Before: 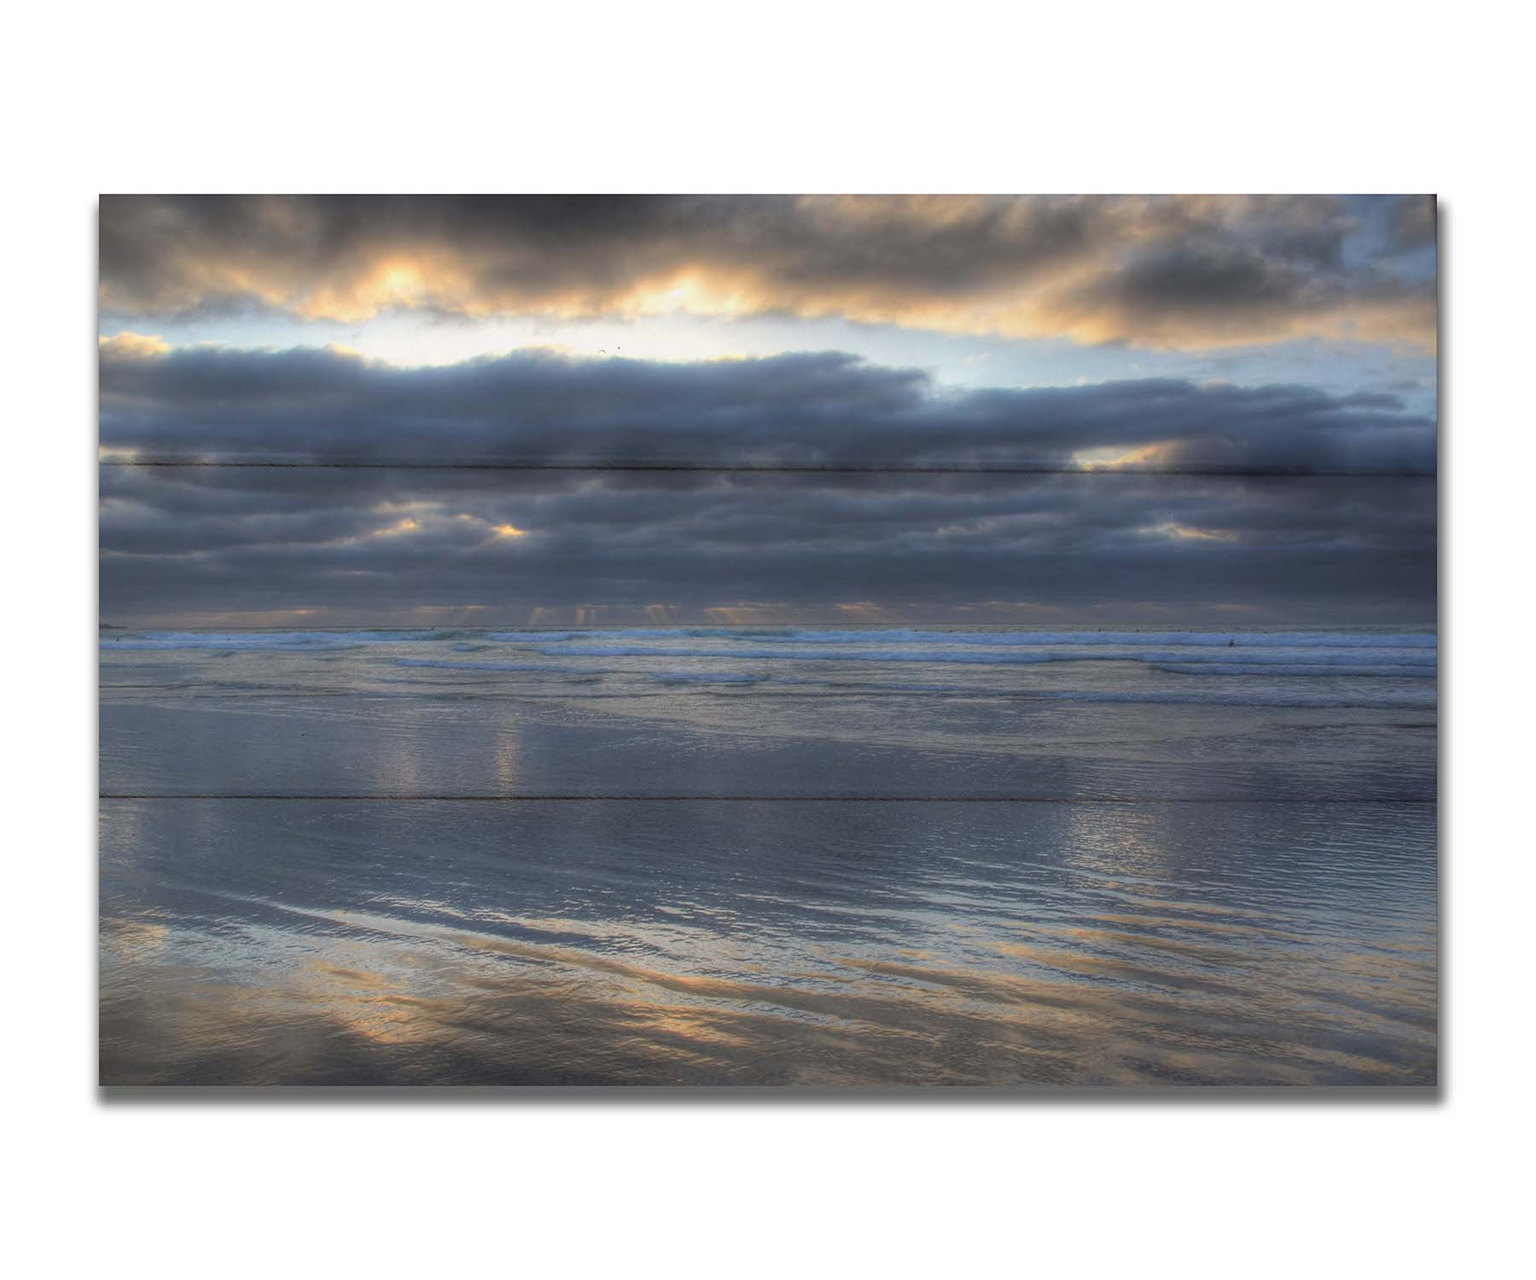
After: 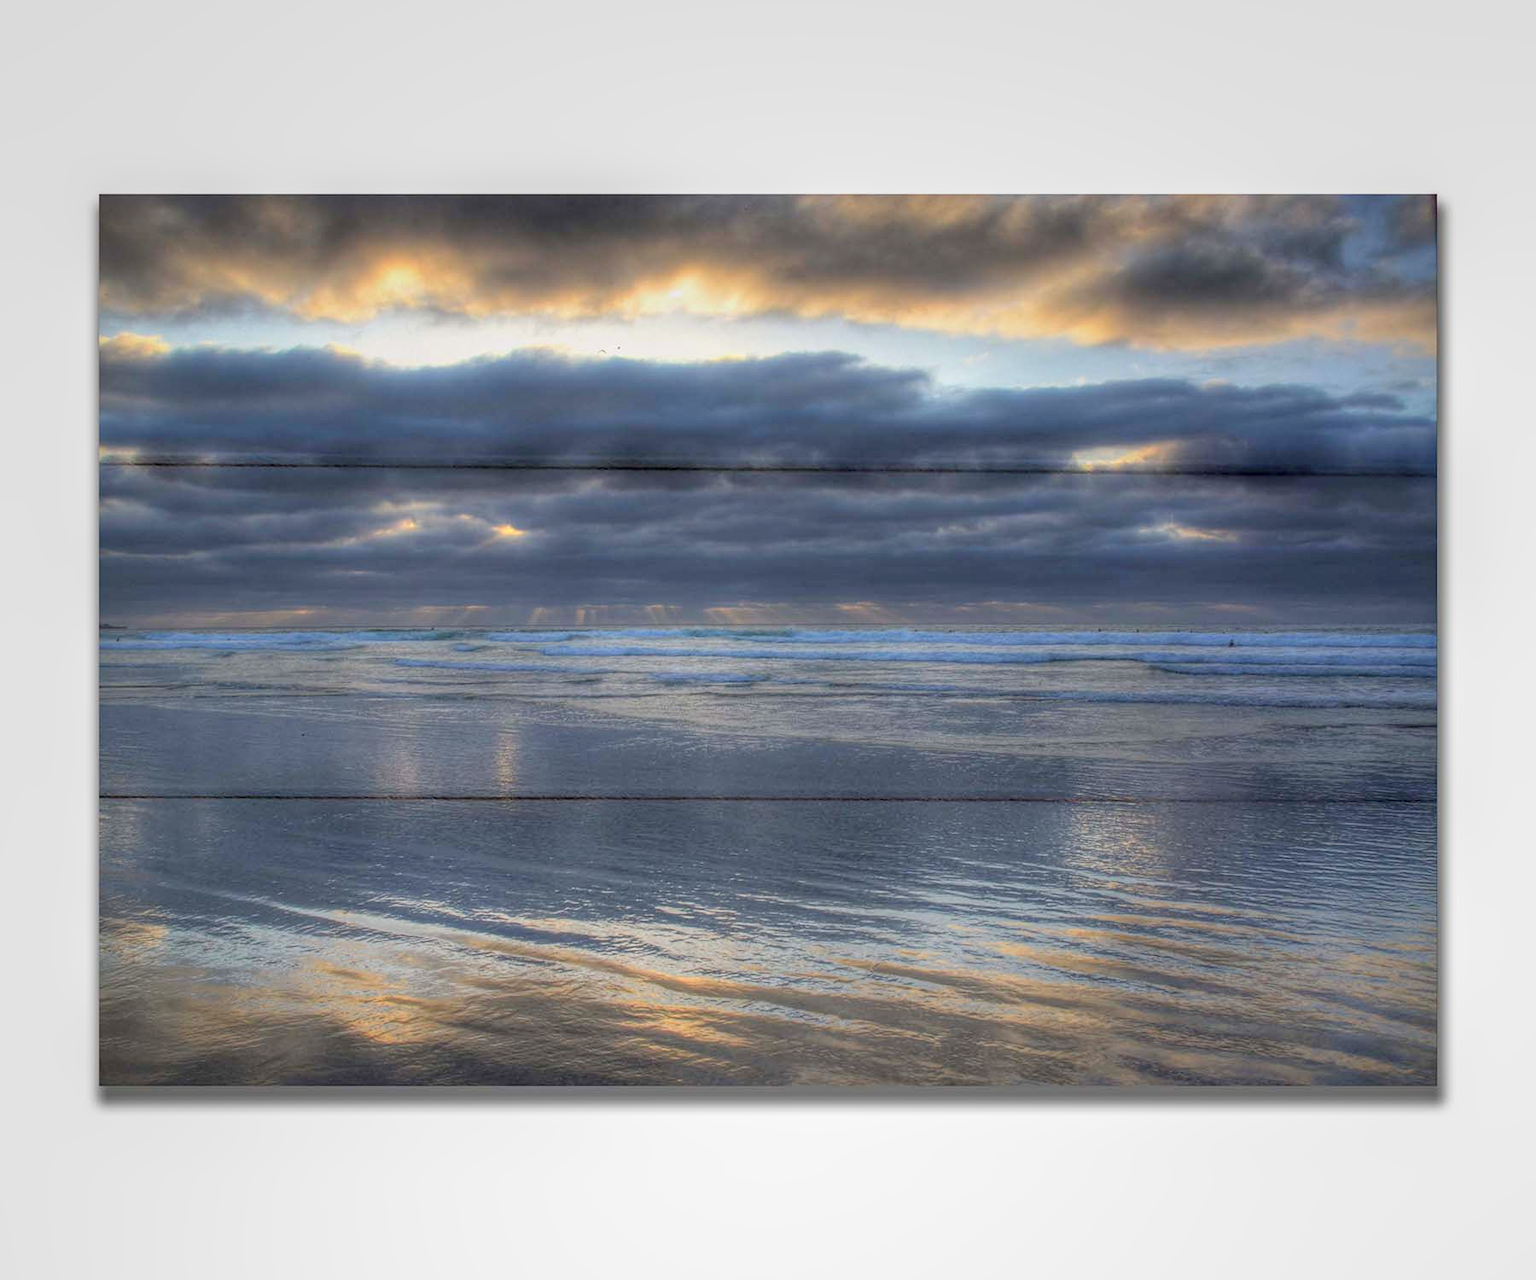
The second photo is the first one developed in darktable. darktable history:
local contrast: highlights 22%, detail 197%
contrast brightness saturation: brightness 0.141
color balance rgb: perceptual saturation grading › global saturation 29.407%, contrast -29.941%
